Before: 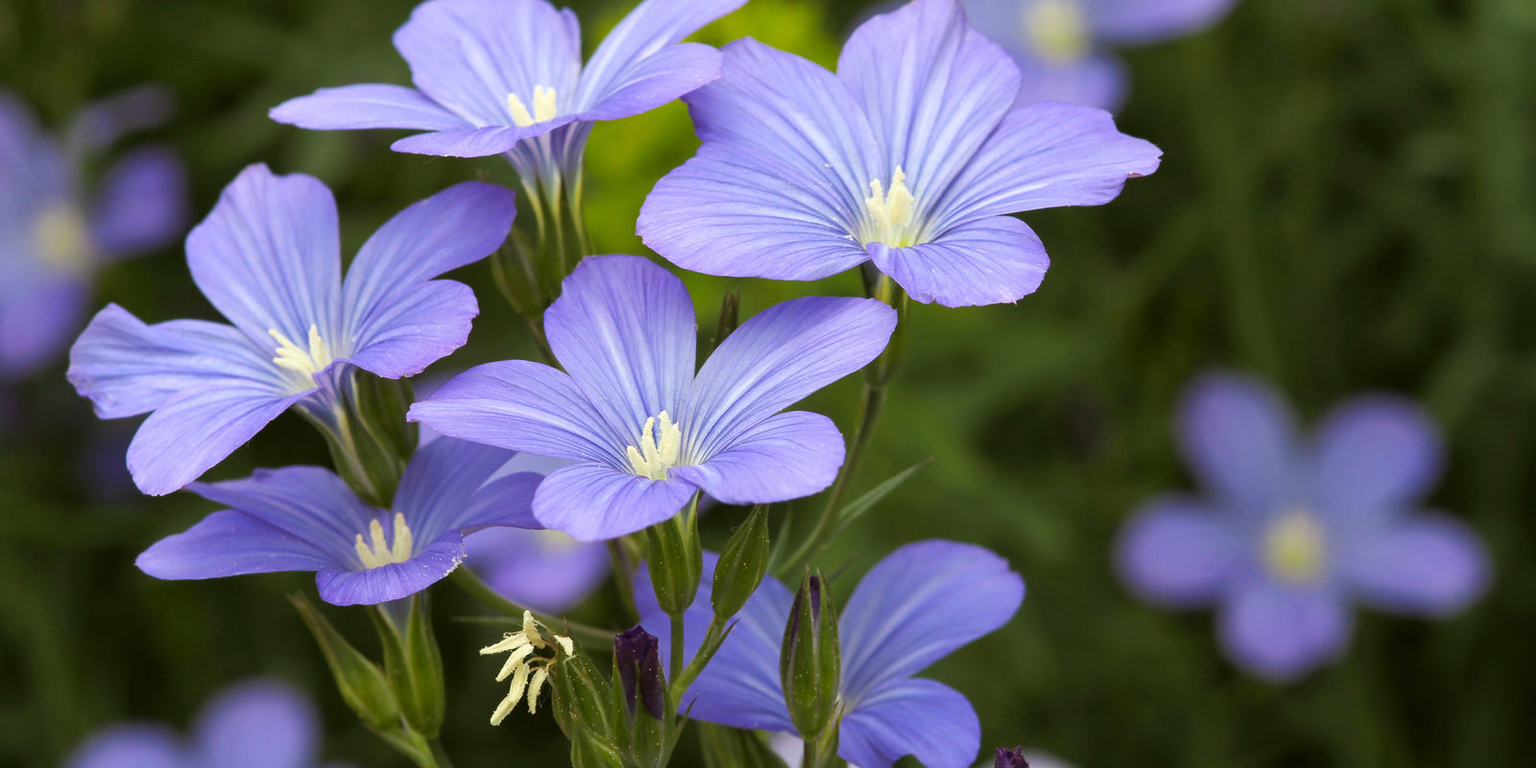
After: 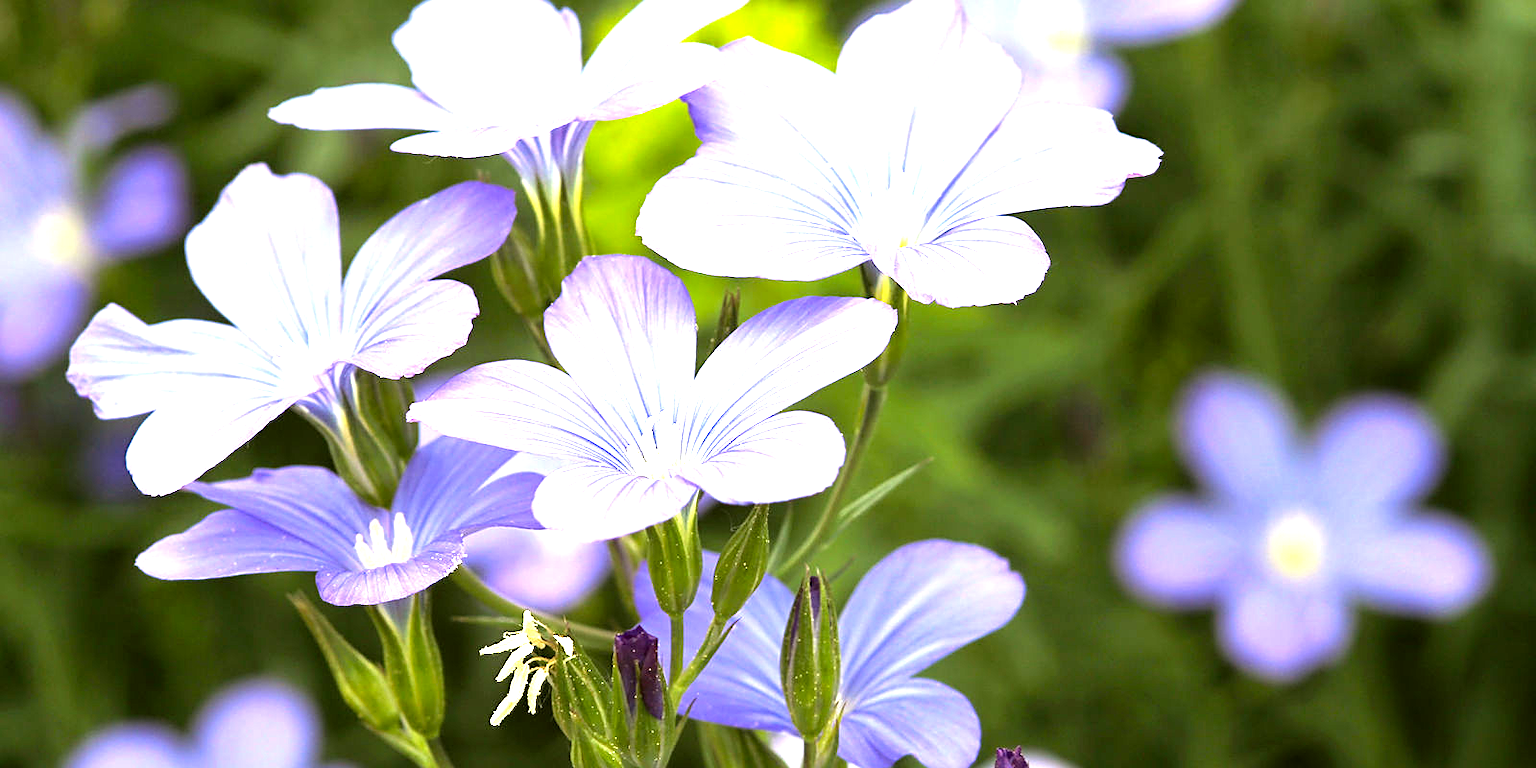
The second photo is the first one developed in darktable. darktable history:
sharpen: on, module defaults
levels: levels [0, 0.352, 0.703]
exposure: black level correction 0.001, exposure 0.5 EV, compensate exposure bias true, compensate highlight preservation false
